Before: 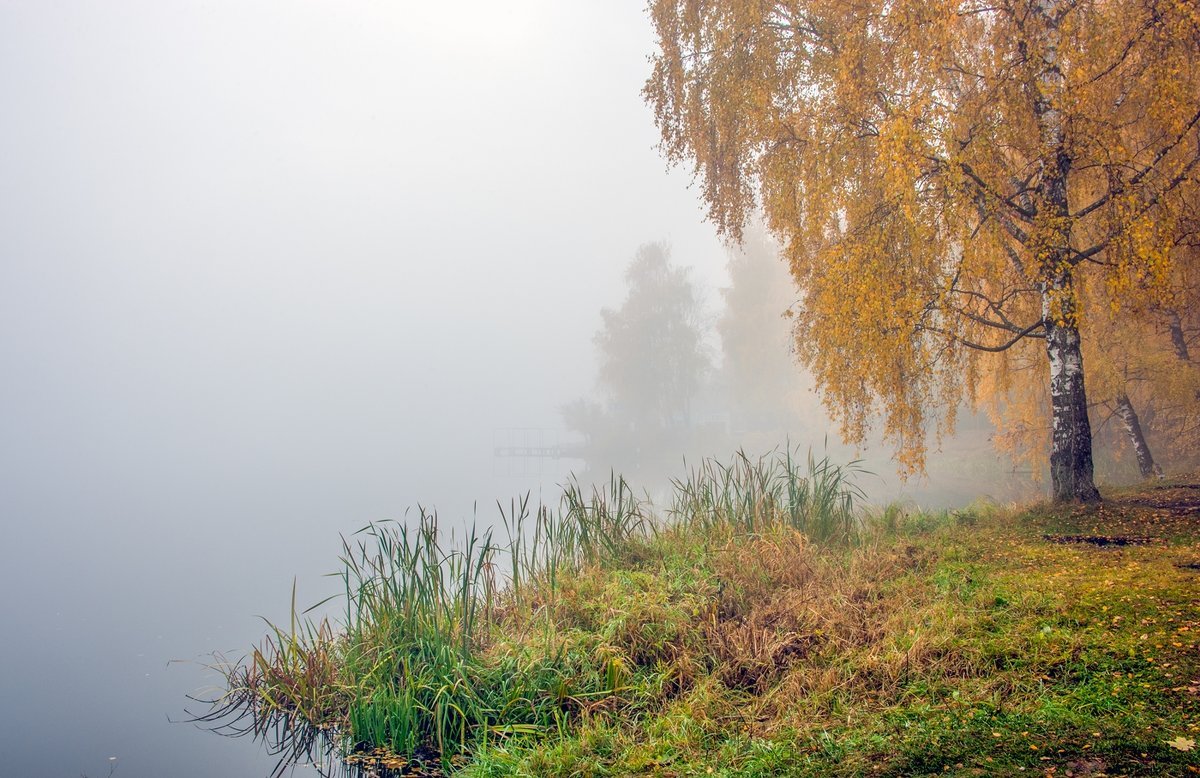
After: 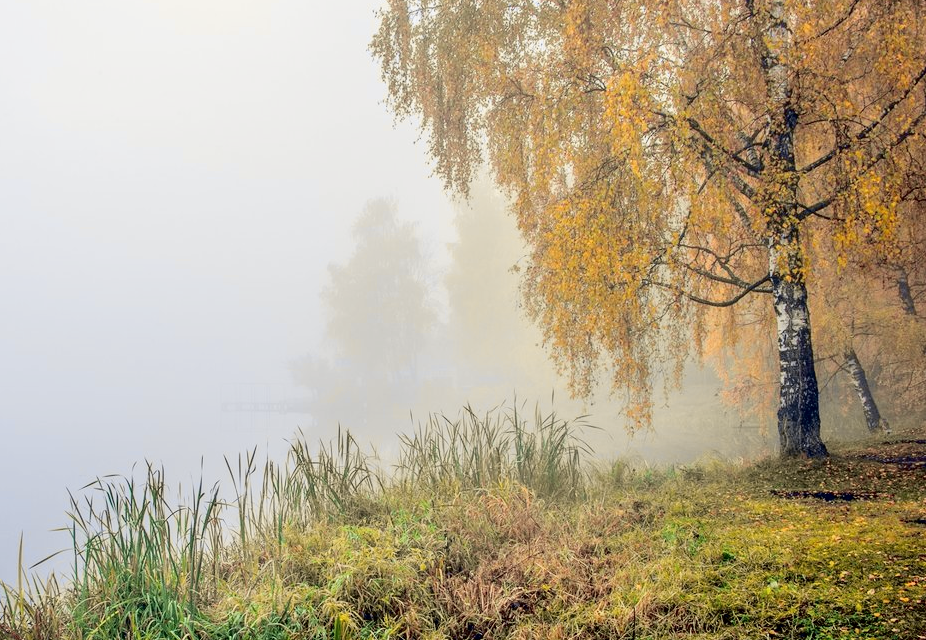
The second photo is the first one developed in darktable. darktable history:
crop: left 22.805%, top 5.826%, bottom 11.846%
tone curve: curves: ch0 [(0.017, 0) (0.122, 0.046) (0.295, 0.297) (0.449, 0.505) (0.559, 0.629) (0.729, 0.796) (0.879, 0.898) (1, 0.97)]; ch1 [(0, 0) (0.393, 0.4) (0.447, 0.447) (0.485, 0.497) (0.522, 0.503) (0.539, 0.52) (0.606, 0.6) (0.696, 0.679) (1, 1)]; ch2 [(0, 0) (0.369, 0.388) (0.449, 0.431) (0.499, 0.501) (0.516, 0.536) (0.604, 0.599) (0.741, 0.763) (1, 1)], color space Lab, independent channels, preserve colors none
